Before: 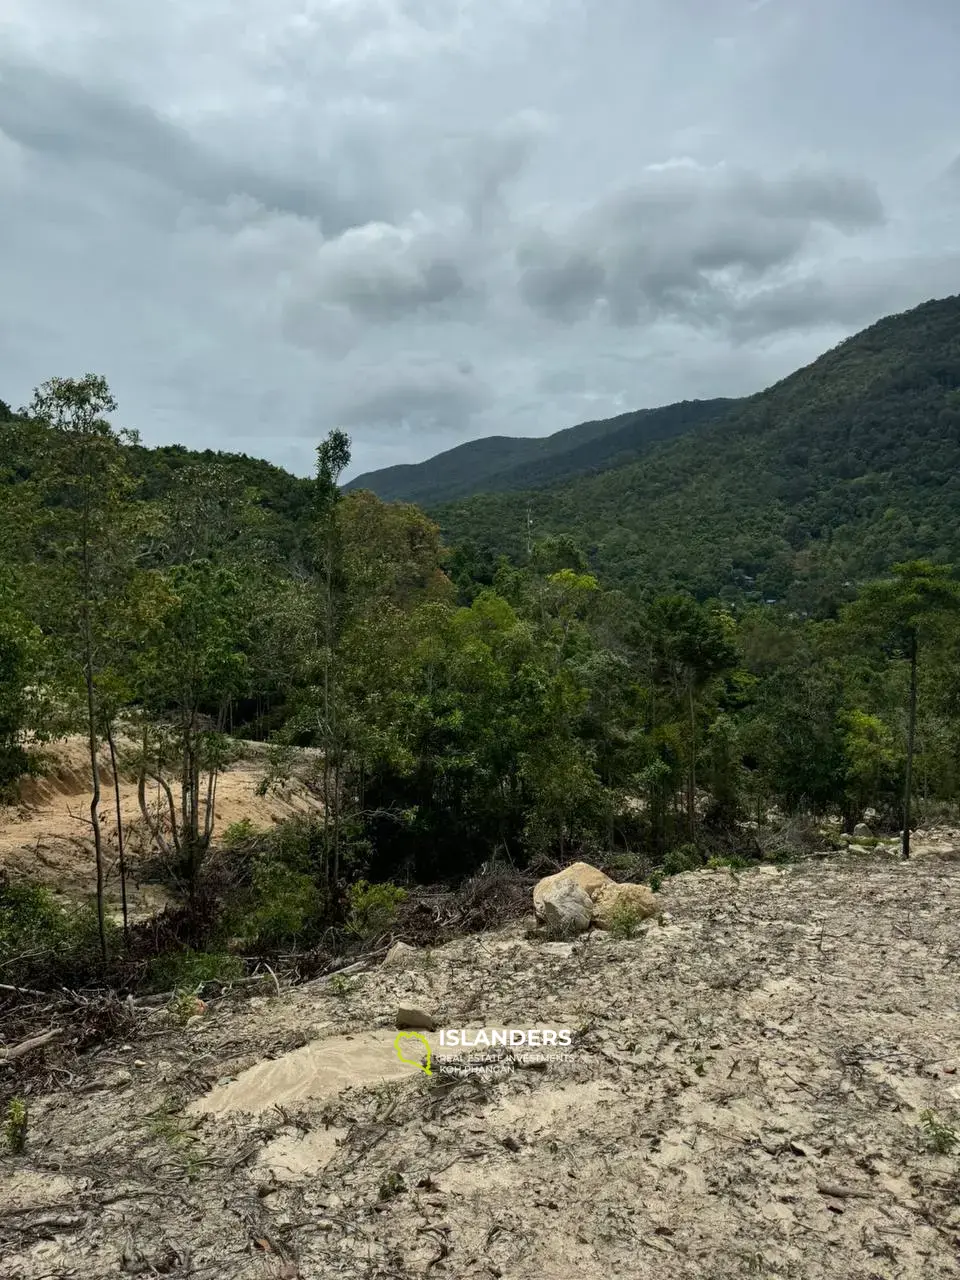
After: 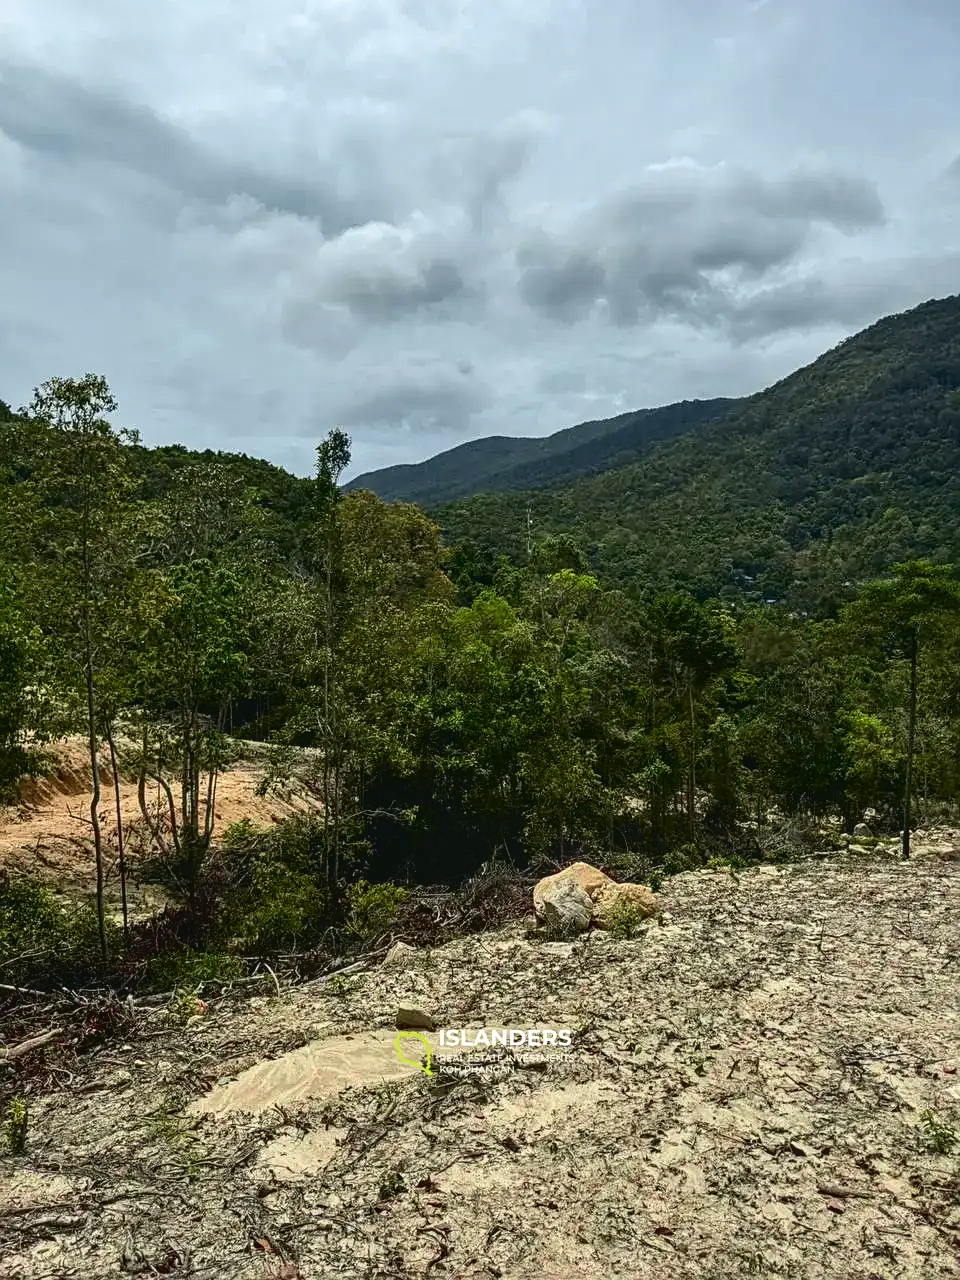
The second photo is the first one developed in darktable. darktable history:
sharpen: on, module defaults
tone curve: curves: ch0 [(0.001, 0.034) (0.115, 0.093) (0.251, 0.232) (0.382, 0.397) (0.652, 0.719) (0.802, 0.876) (1, 0.998)]; ch1 [(0, 0) (0.384, 0.324) (0.472, 0.466) (0.504, 0.5) (0.517, 0.533) (0.547, 0.564) (0.582, 0.628) (0.657, 0.727) (1, 1)]; ch2 [(0, 0) (0.278, 0.232) (0.5, 0.5) (0.531, 0.552) (0.61, 0.653) (1, 1)], color space Lab, independent channels, preserve colors none
contrast brightness saturation: contrast -0.08, brightness -0.04, saturation -0.11
local contrast: on, module defaults
